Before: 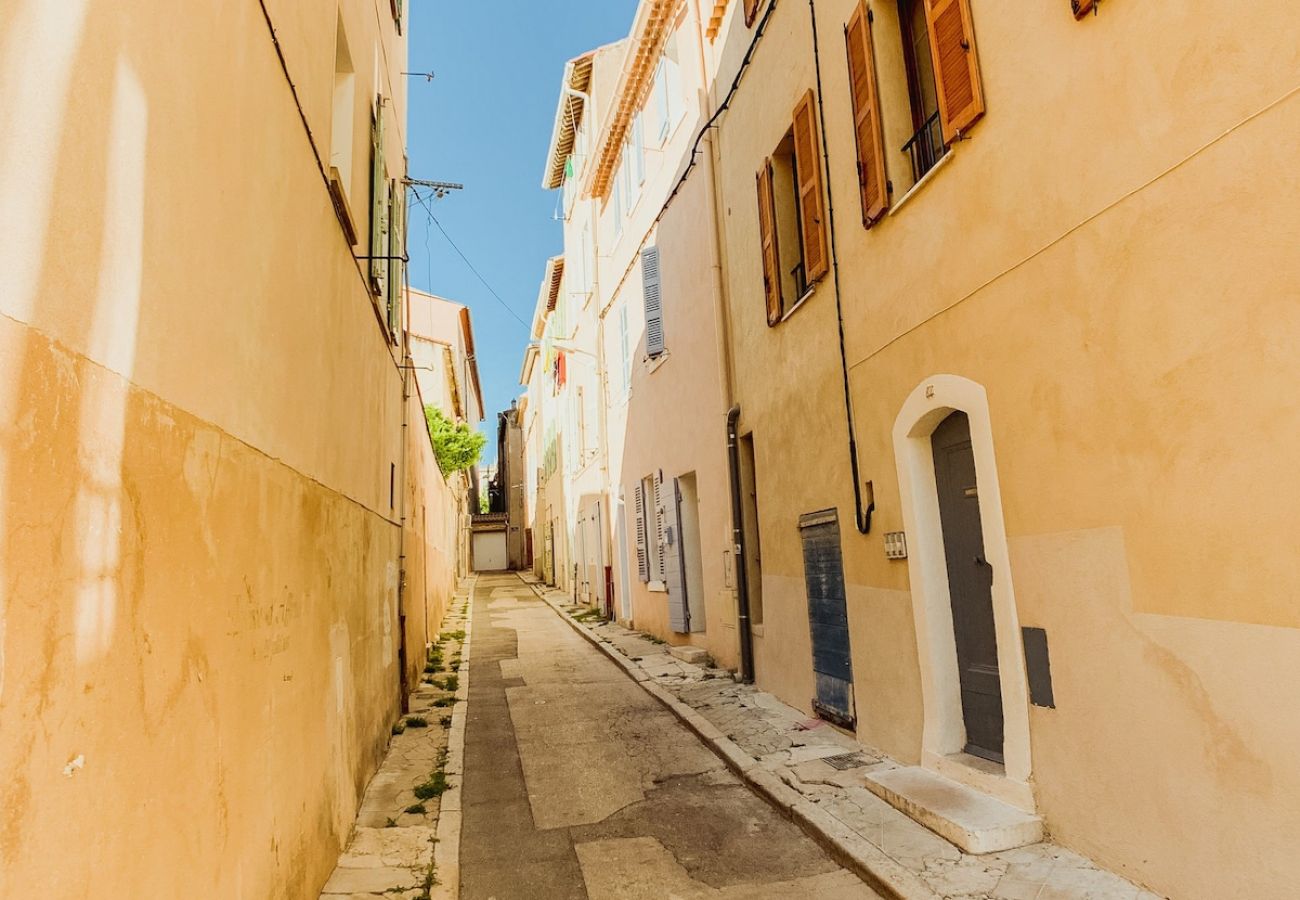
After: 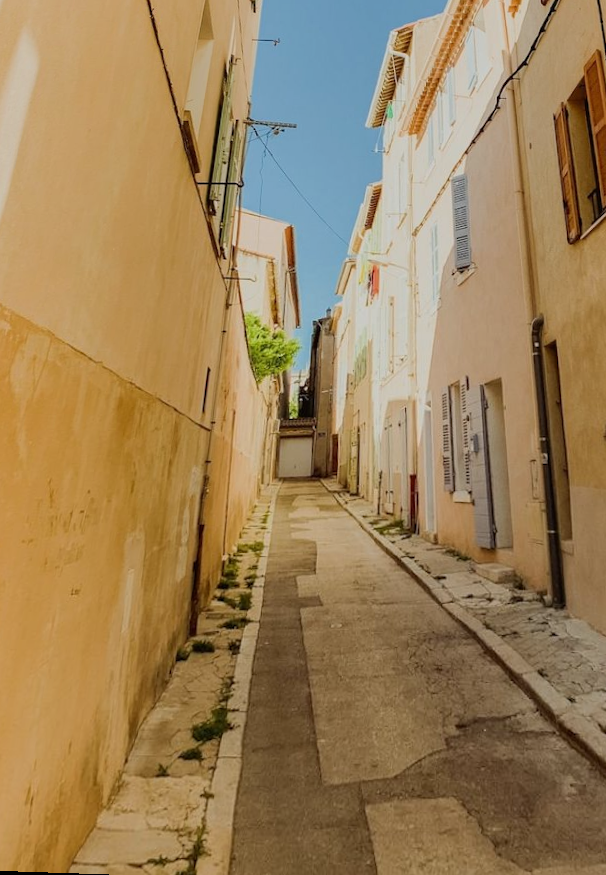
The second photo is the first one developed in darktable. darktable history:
crop: left 5.114%, right 38.589%
exposure: exposure -0.462 EV, compensate highlight preservation false
rotate and perspective: rotation 0.72°, lens shift (vertical) -0.352, lens shift (horizontal) -0.051, crop left 0.152, crop right 0.859, crop top 0.019, crop bottom 0.964
